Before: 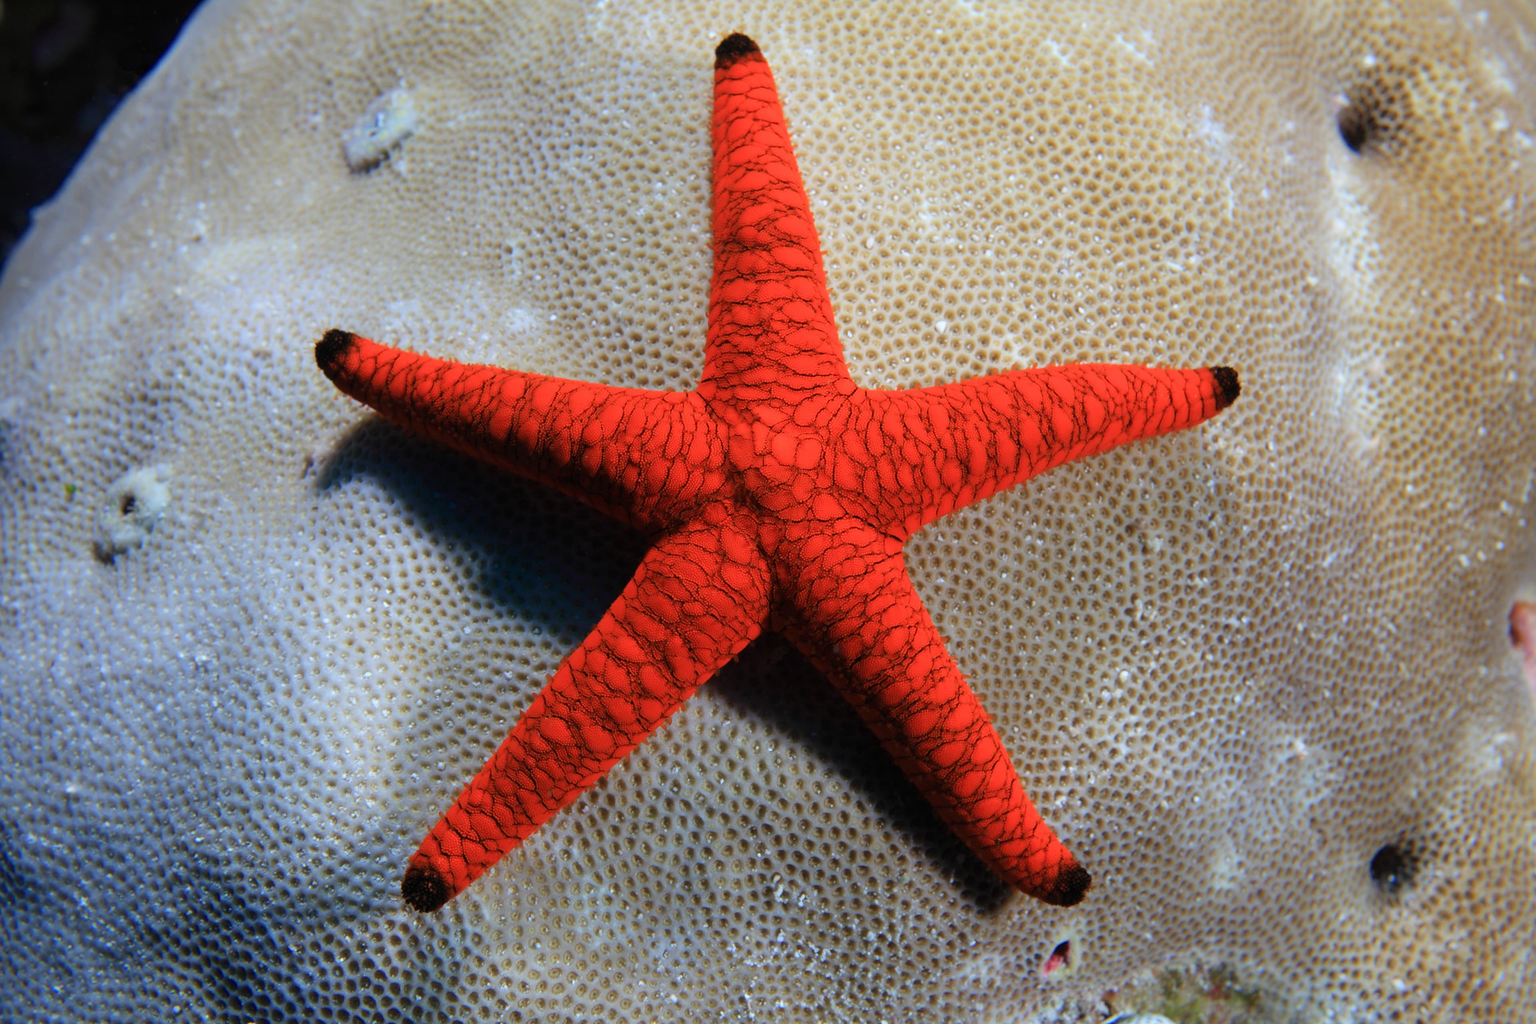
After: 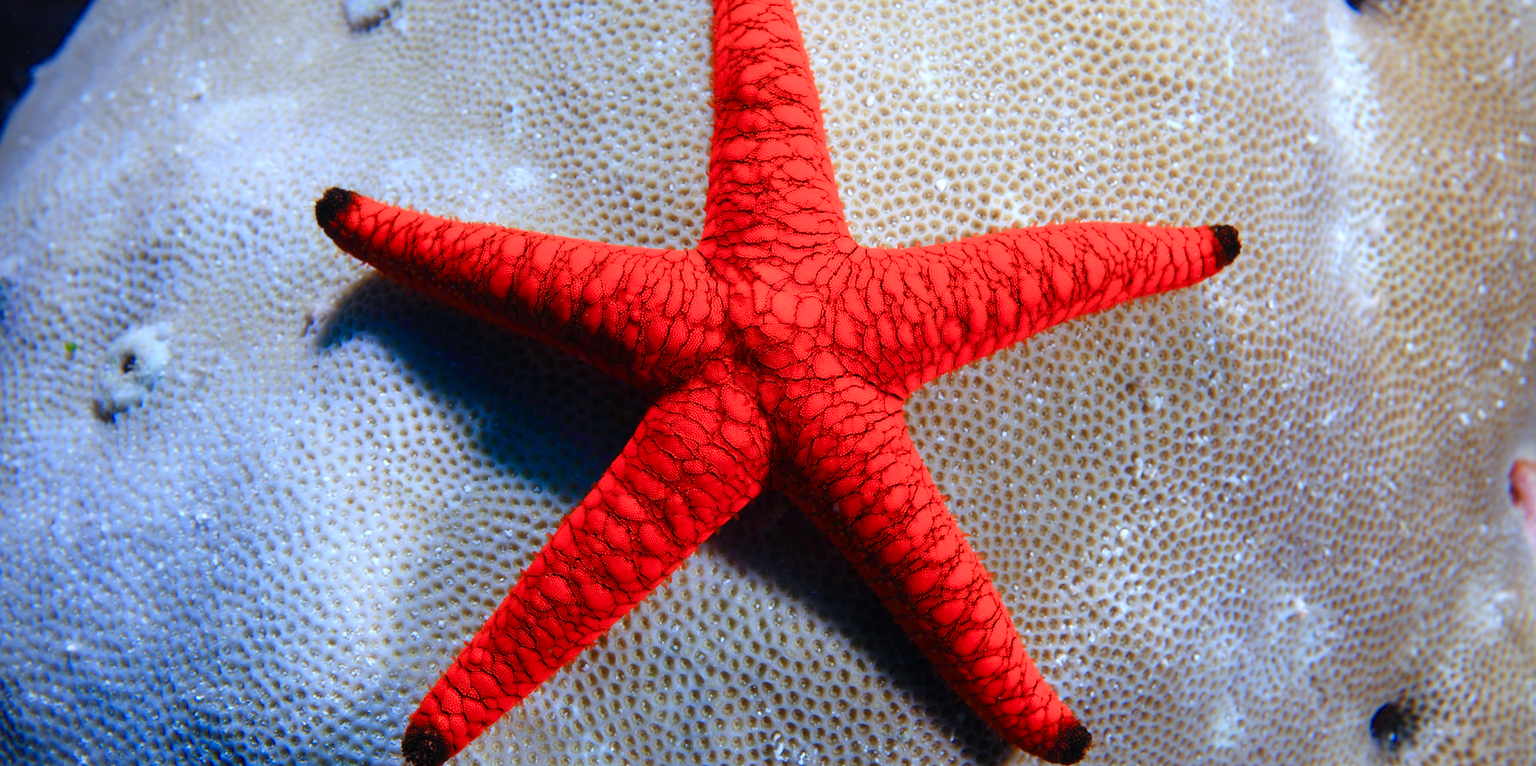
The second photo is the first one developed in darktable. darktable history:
crop: top 13.888%, bottom 11.198%
exposure: exposure 0.297 EV, compensate highlight preservation false
color correction: highlights b* -0.042, saturation 1.12
color calibration: illuminant as shot in camera, x 0.37, y 0.382, temperature 4316.48 K
color balance rgb: perceptual saturation grading › global saturation 20%, perceptual saturation grading › highlights -49.899%, perceptual saturation grading › shadows 25.266%, global vibrance 20%
vignetting: fall-off start 97.15%, width/height ratio 1.185
